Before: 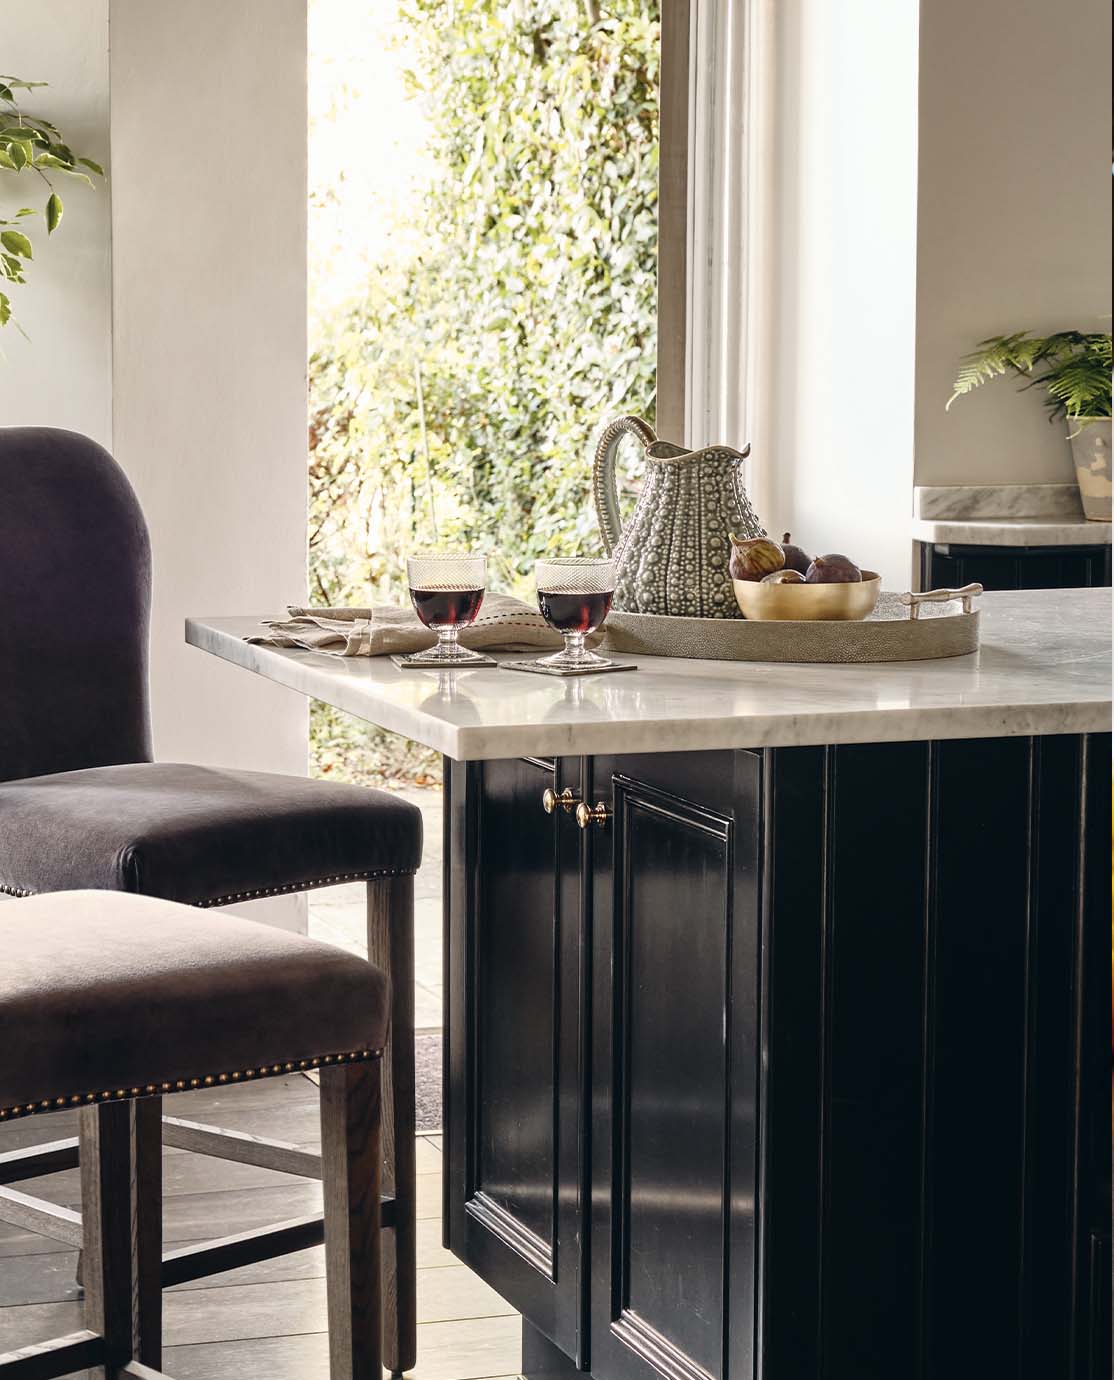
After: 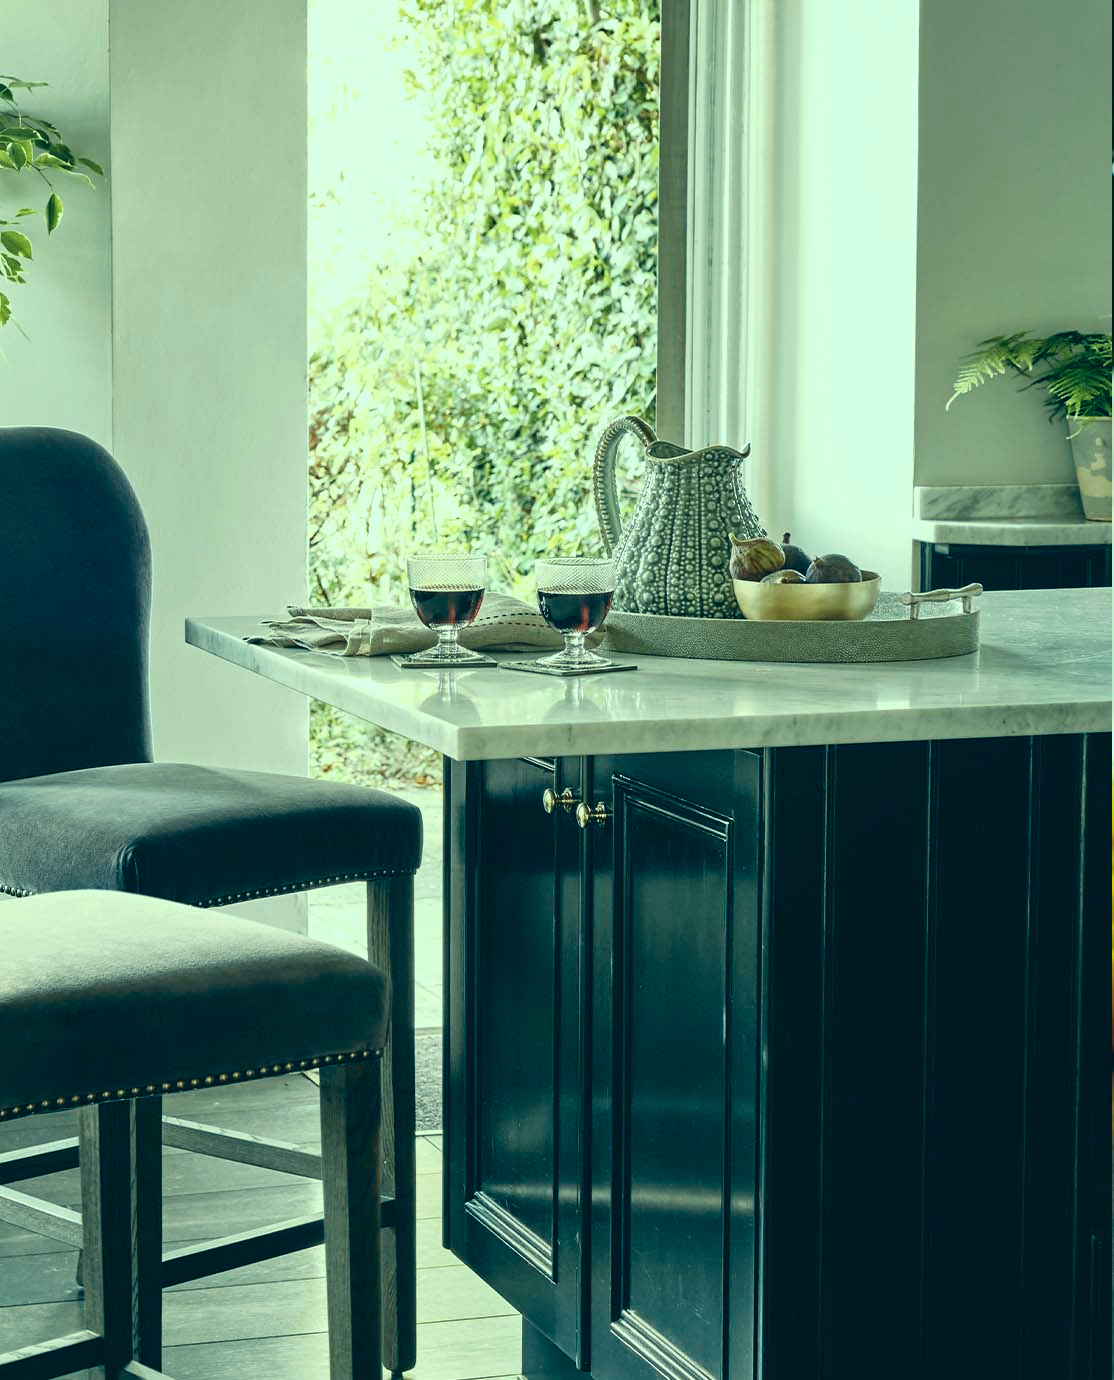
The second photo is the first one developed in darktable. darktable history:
color correction: highlights a* -19.89, highlights b* 9.8, shadows a* -20.36, shadows b* -11.24
